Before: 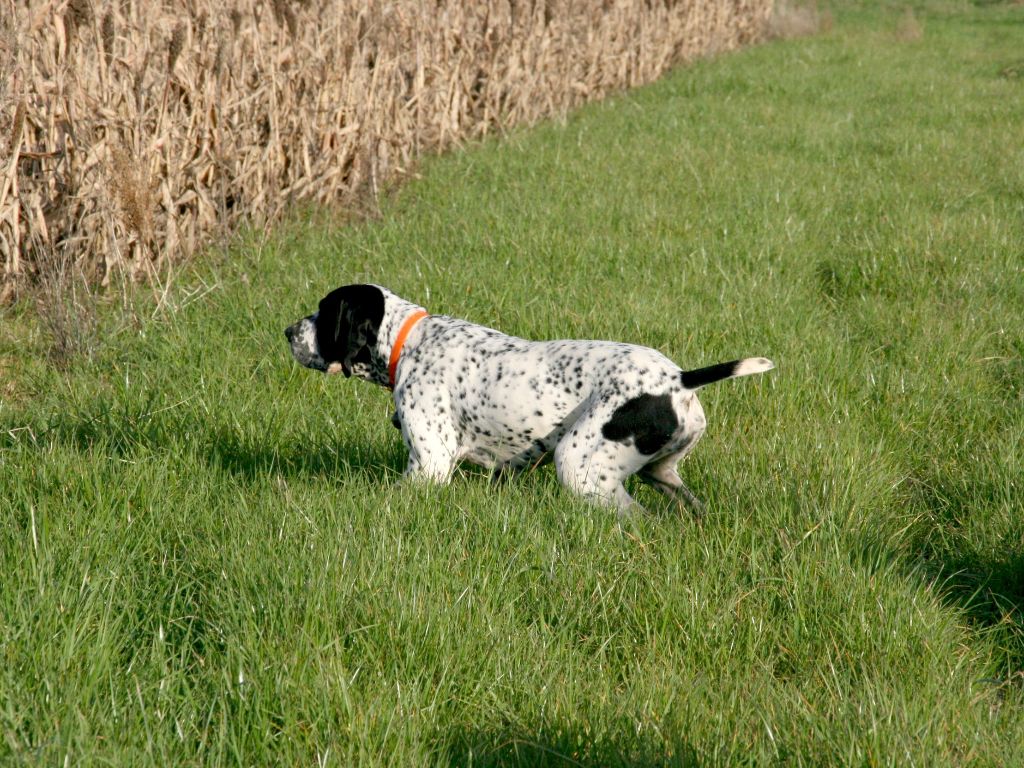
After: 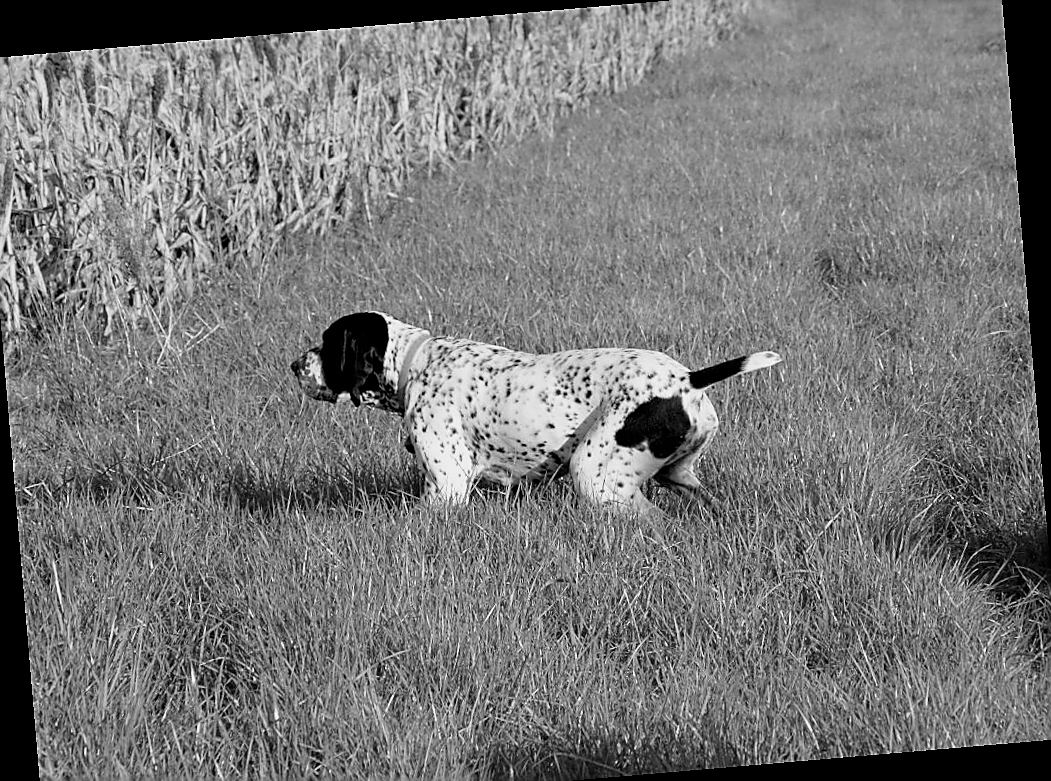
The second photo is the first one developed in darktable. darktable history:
sharpen: radius 1.4, amount 1.25, threshold 0.7
filmic rgb: black relative exposure -9.5 EV, white relative exposure 3.02 EV, hardness 6.12
rotate and perspective: rotation -4.86°, automatic cropping off
contrast brightness saturation: saturation -0.04
monochrome: a 32, b 64, size 2.3
crop: left 1.964%, top 3.251%, right 1.122%, bottom 4.933%
velvia: on, module defaults
